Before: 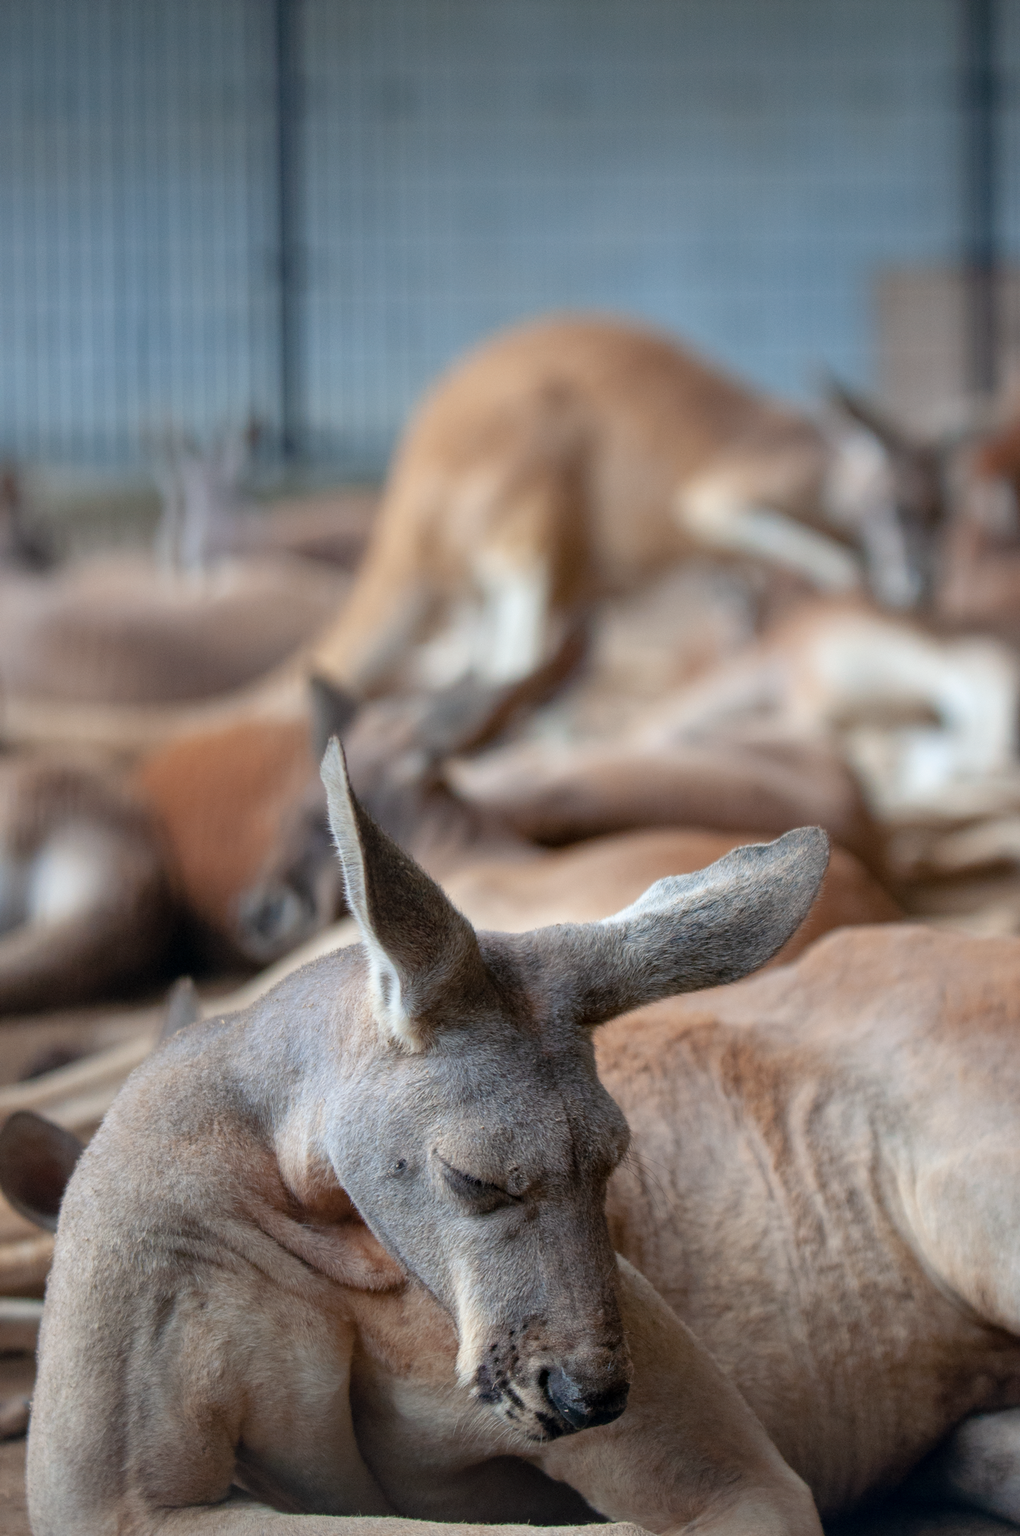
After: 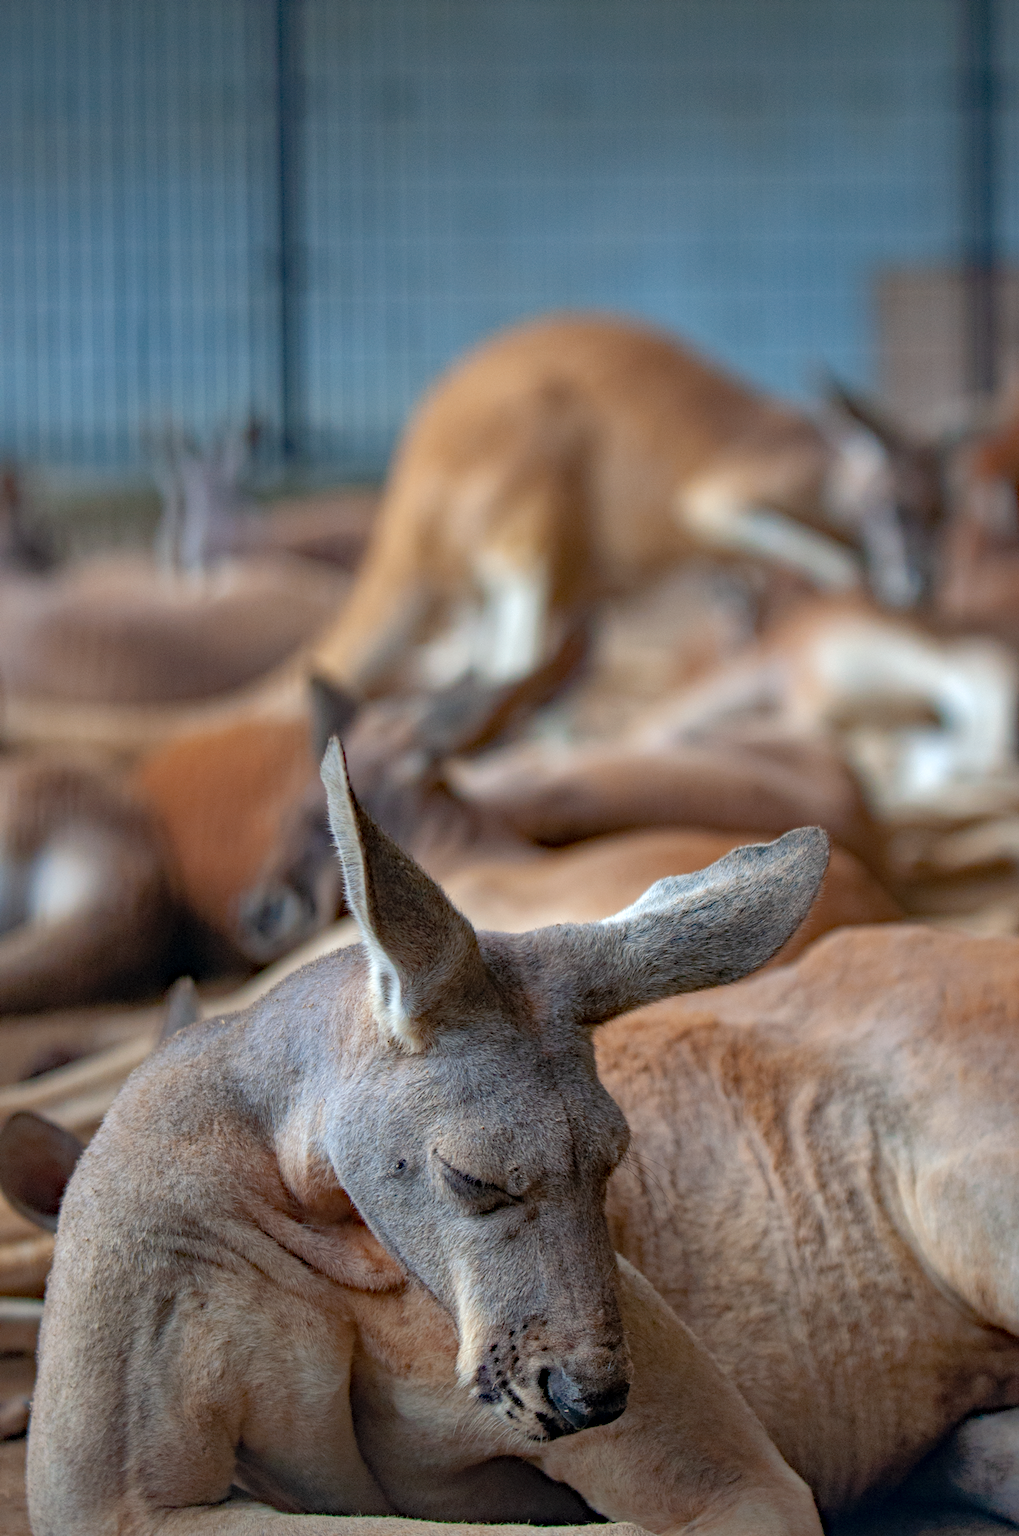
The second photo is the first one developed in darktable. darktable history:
haze removal: strength 0.42, compatibility mode true, adaptive false
shadows and highlights: on, module defaults
